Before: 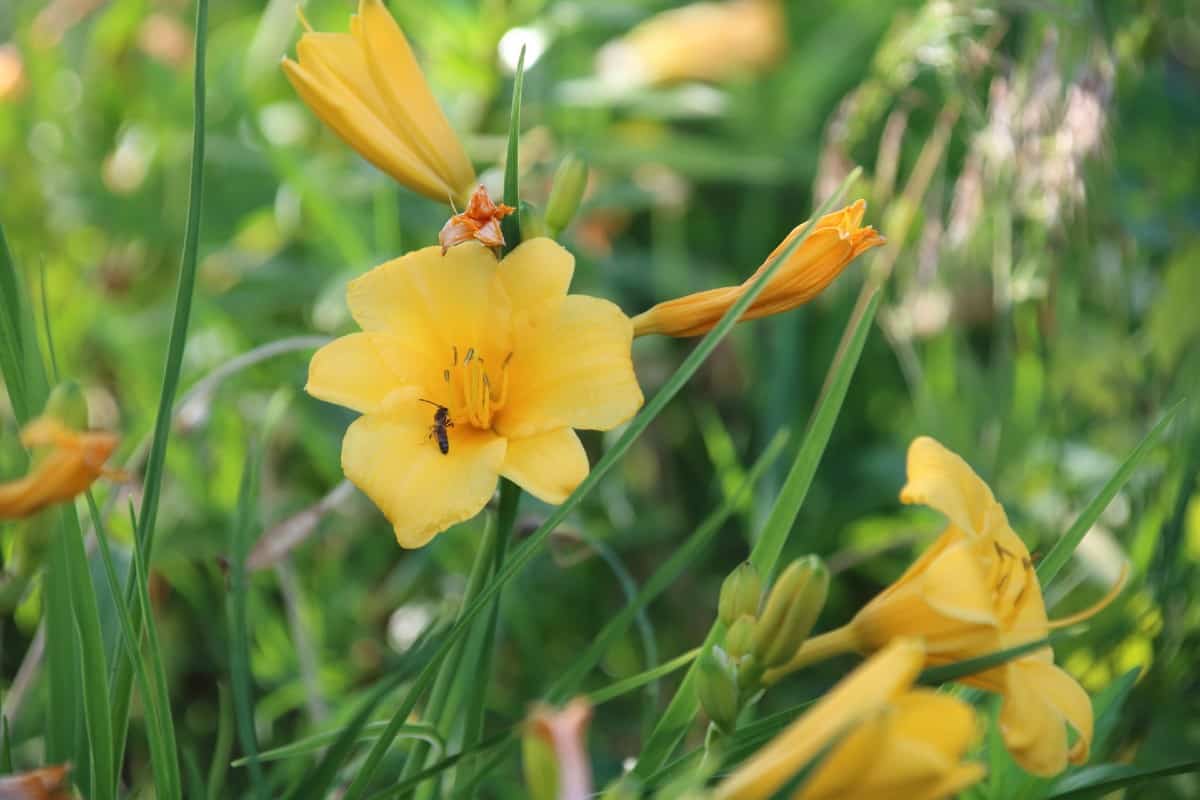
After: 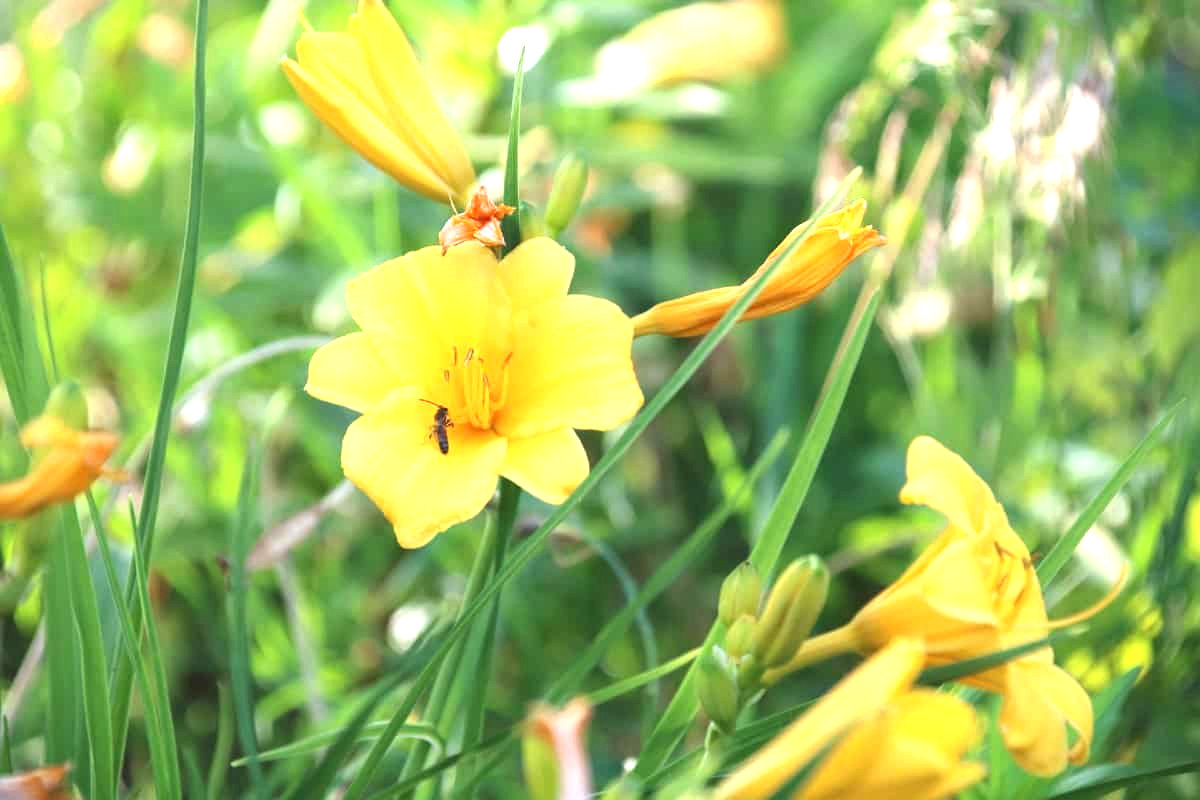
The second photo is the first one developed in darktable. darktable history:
exposure: black level correction 0, exposure 1.1 EV, compensate exposure bias true, compensate highlight preservation false
